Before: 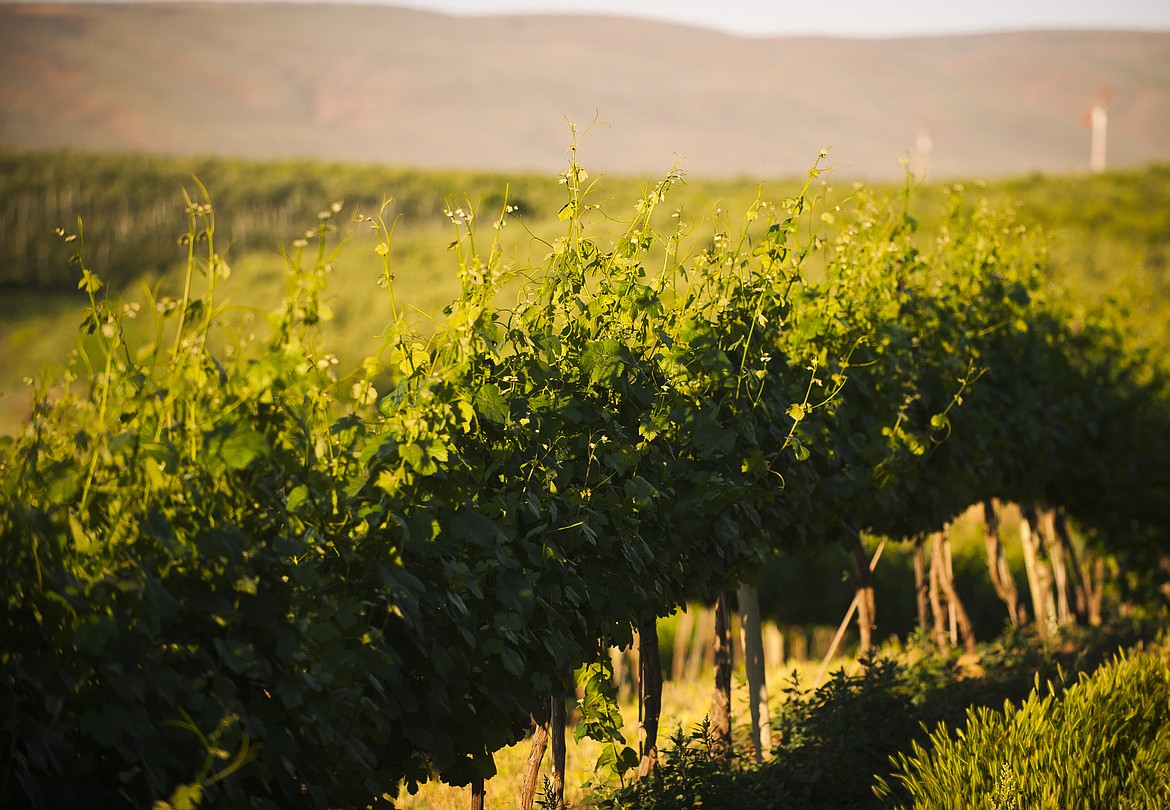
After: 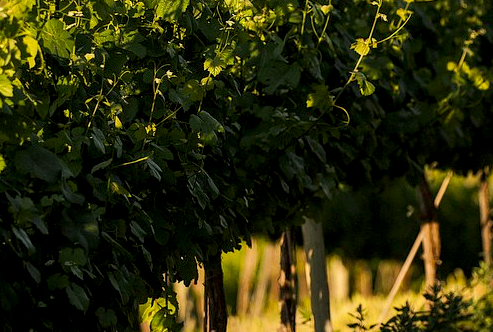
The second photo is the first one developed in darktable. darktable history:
exposure: black level correction 0.009, compensate highlight preservation false
local contrast: on, module defaults
crop: left 37.221%, top 45.169%, right 20.63%, bottom 13.777%
